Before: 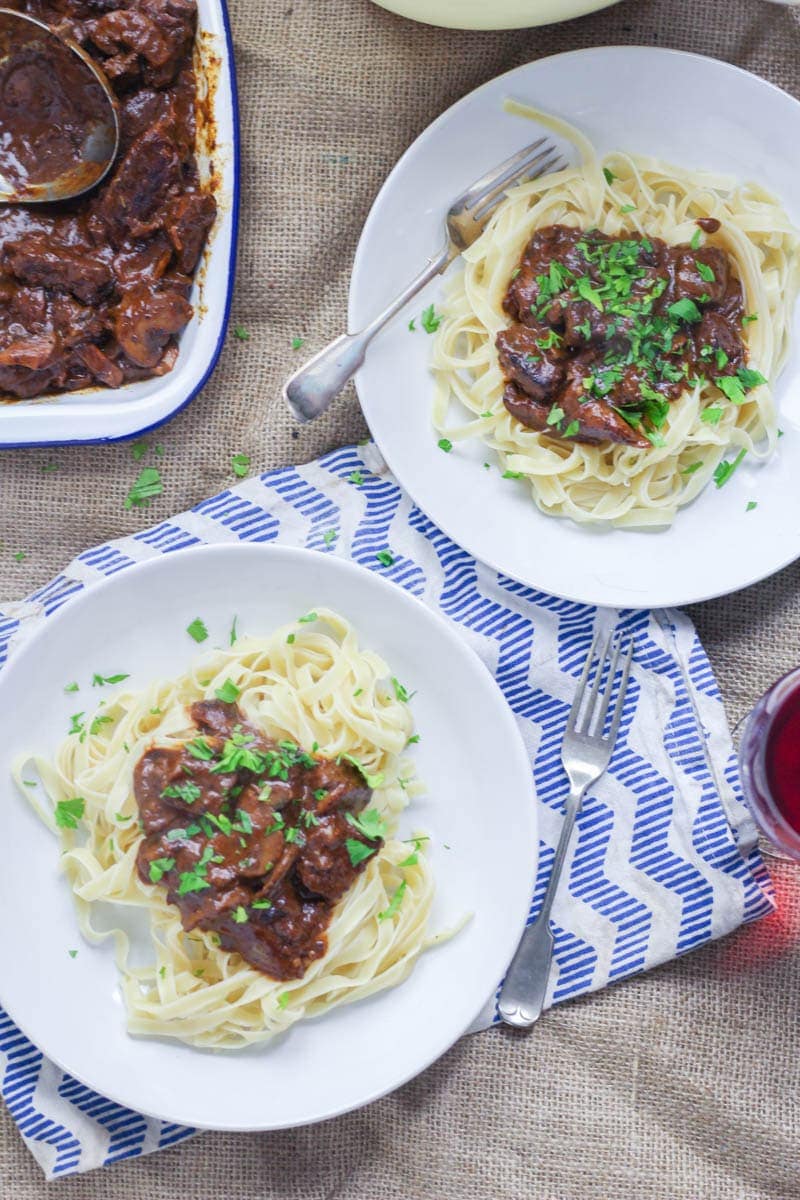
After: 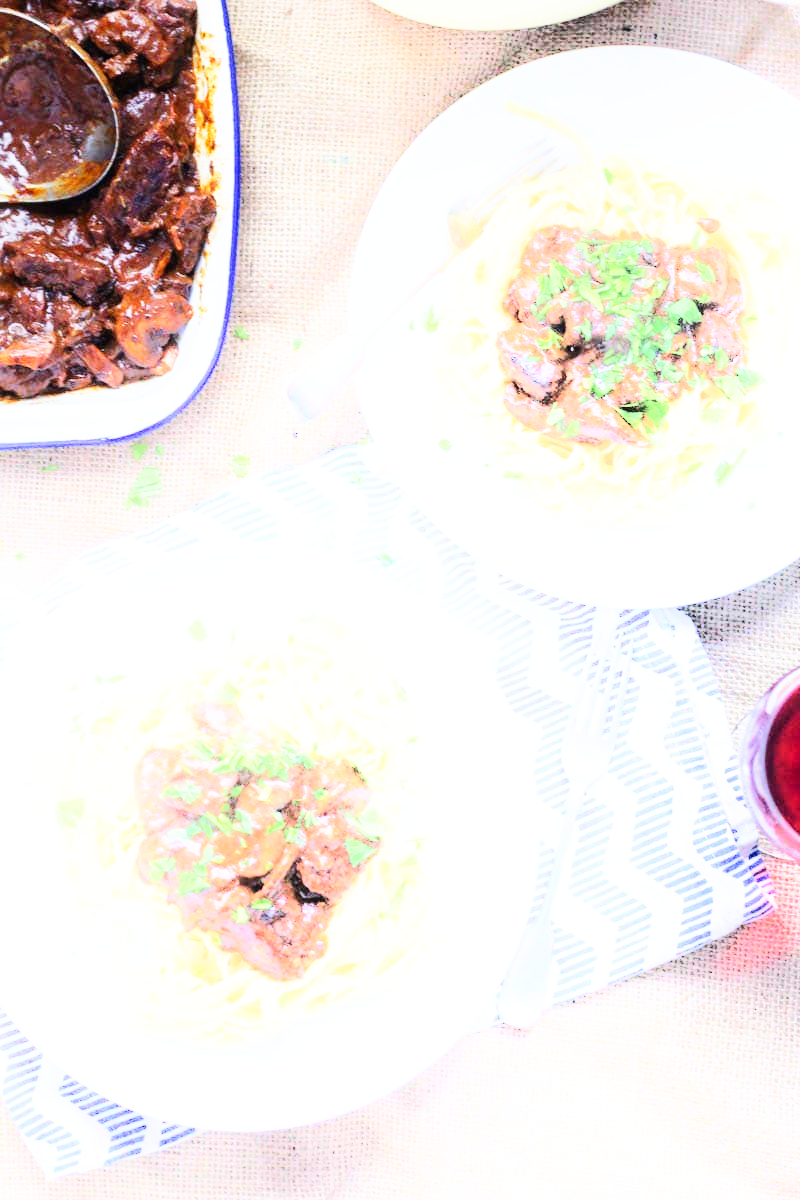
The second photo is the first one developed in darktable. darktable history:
tone equalizer: on, module defaults
base curve: curves: ch0 [(0, 0) (0.007, 0.004) (0.027, 0.03) (0.046, 0.07) (0.207, 0.54) (0.442, 0.872) (0.673, 0.972) (1, 1)], preserve colors none
shadows and highlights: shadows -21.3, highlights 100, soften with gaussian
